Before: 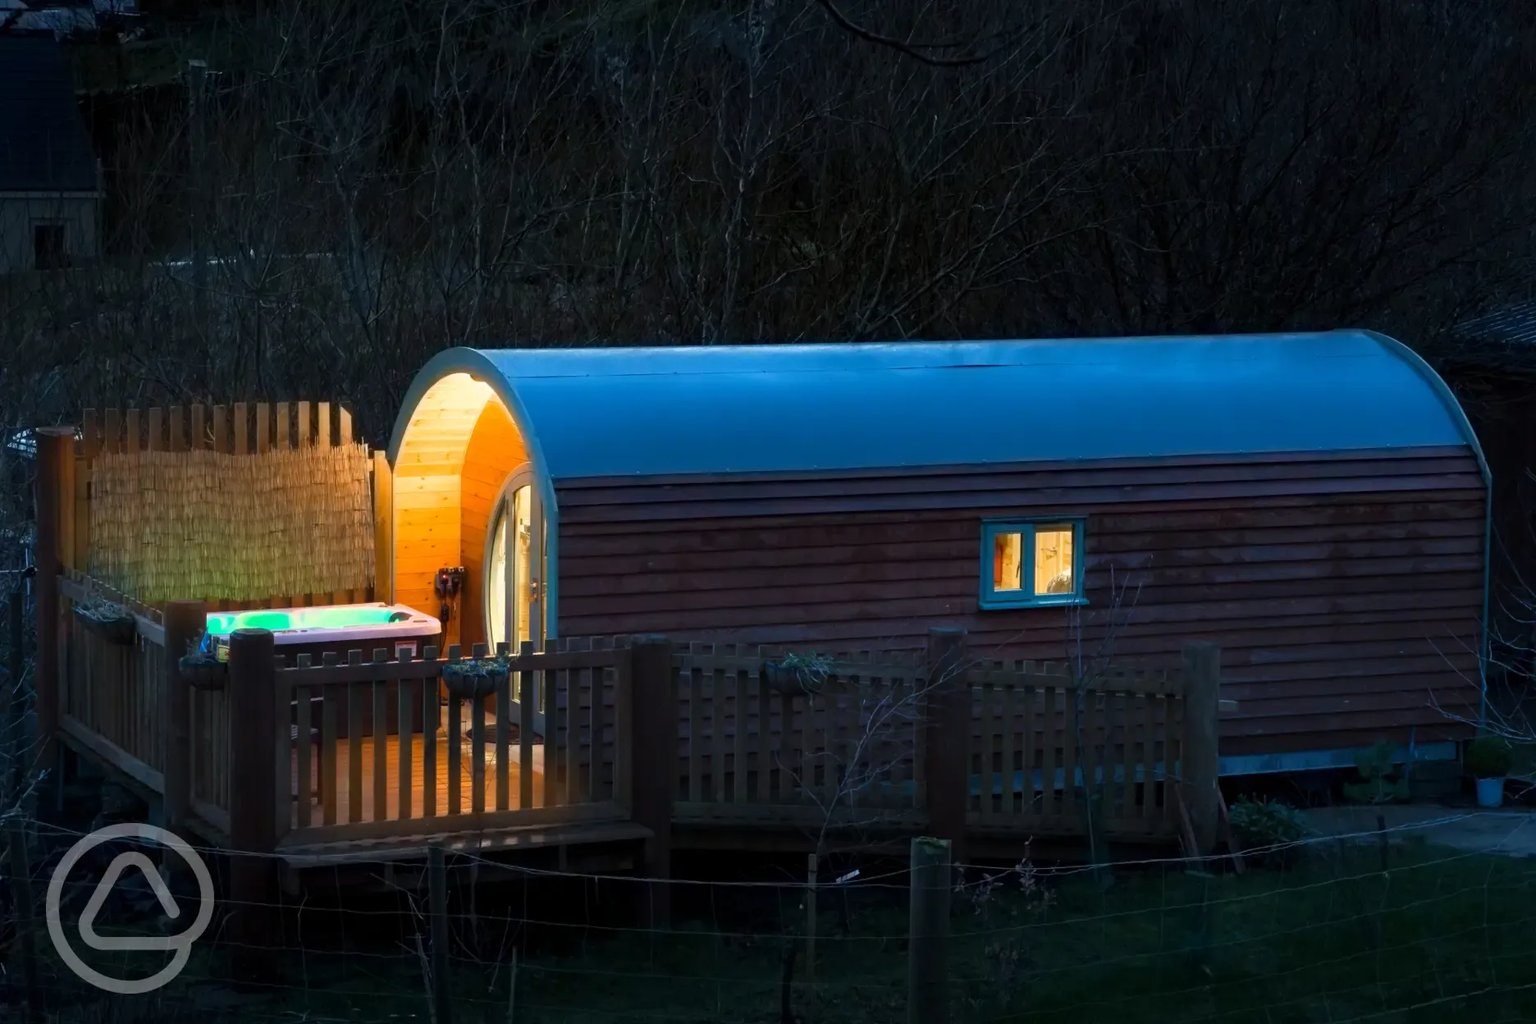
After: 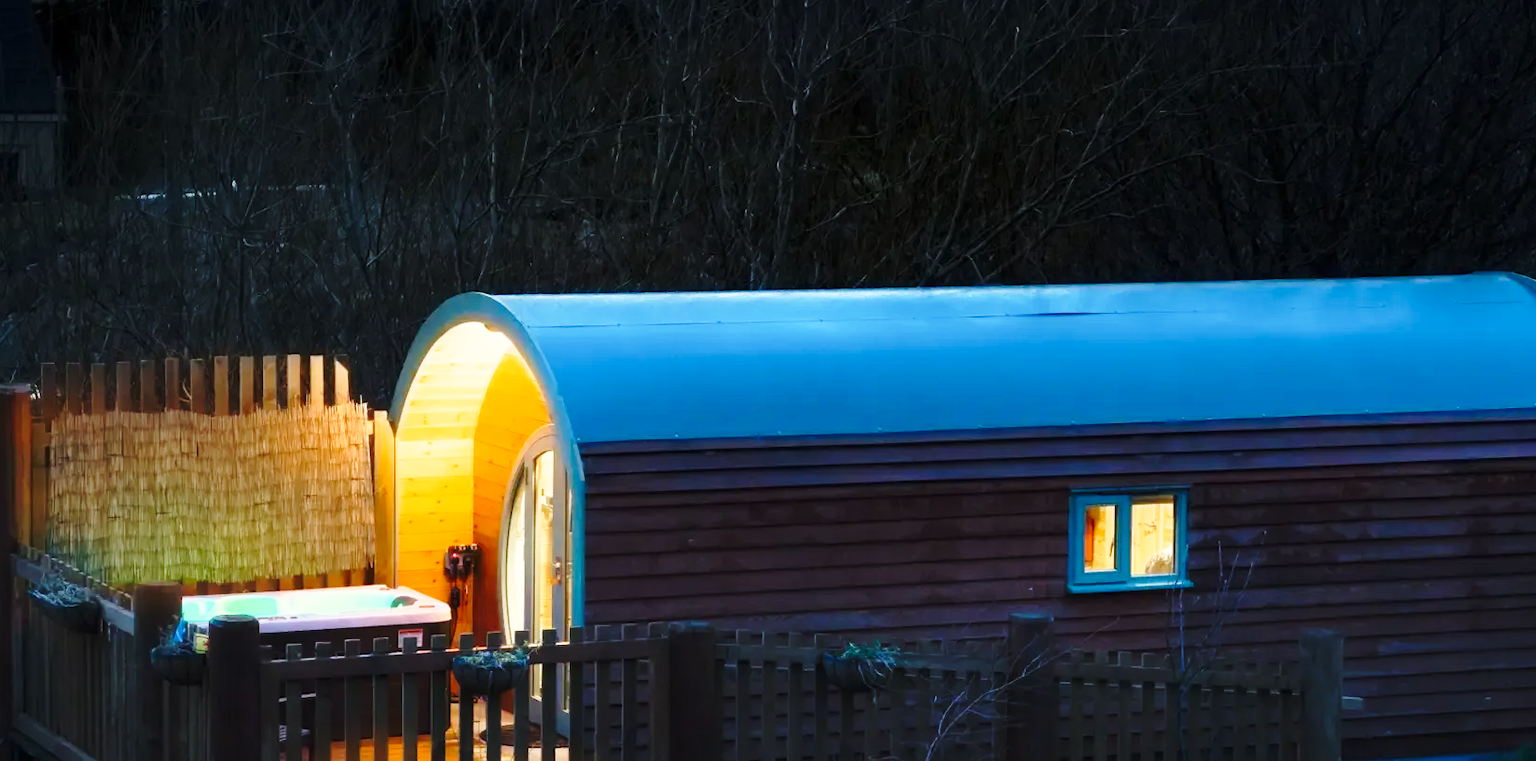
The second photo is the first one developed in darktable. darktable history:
haze removal: strength -0.054, compatibility mode true, adaptive false
crop: left 3.102%, top 9.013%, right 9.608%, bottom 26.007%
base curve: curves: ch0 [(0, 0) (0.032, 0.037) (0.105, 0.228) (0.435, 0.76) (0.856, 0.983) (1, 1)], preserve colors none
